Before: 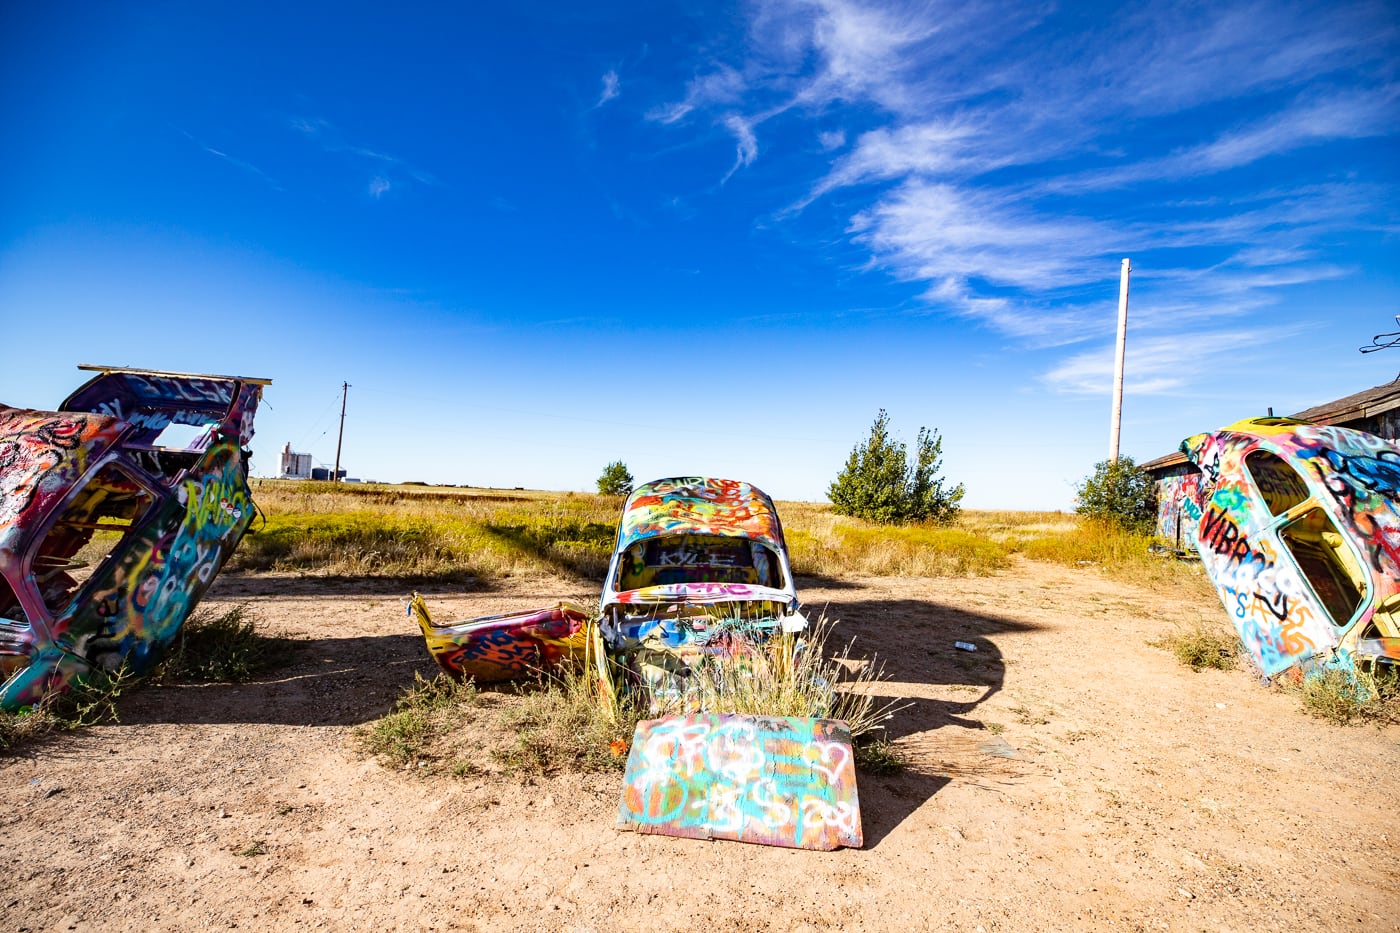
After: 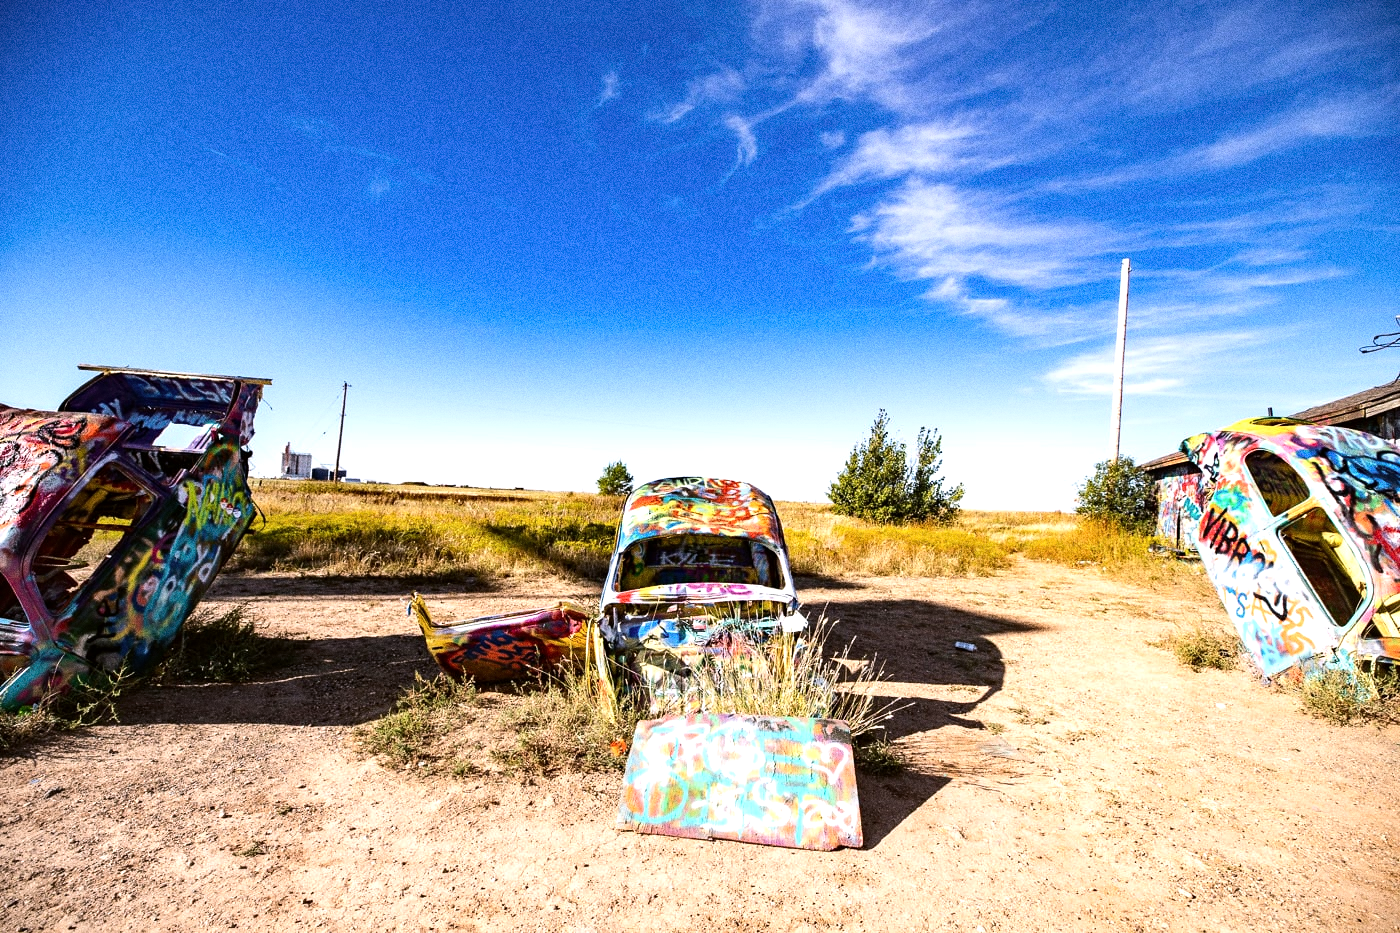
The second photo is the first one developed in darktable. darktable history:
grain: coarseness 0.09 ISO, strength 40%
color correction: highlights a* 3.12, highlights b* -1.55, shadows a* -0.101, shadows b* 2.52, saturation 0.98
tone equalizer: -8 EV -0.417 EV, -7 EV -0.389 EV, -6 EV -0.333 EV, -5 EV -0.222 EV, -3 EV 0.222 EV, -2 EV 0.333 EV, -1 EV 0.389 EV, +0 EV 0.417 EV, edges refinement/feathering 500, mask exposure compensation -1.57 EV, preserve details no
